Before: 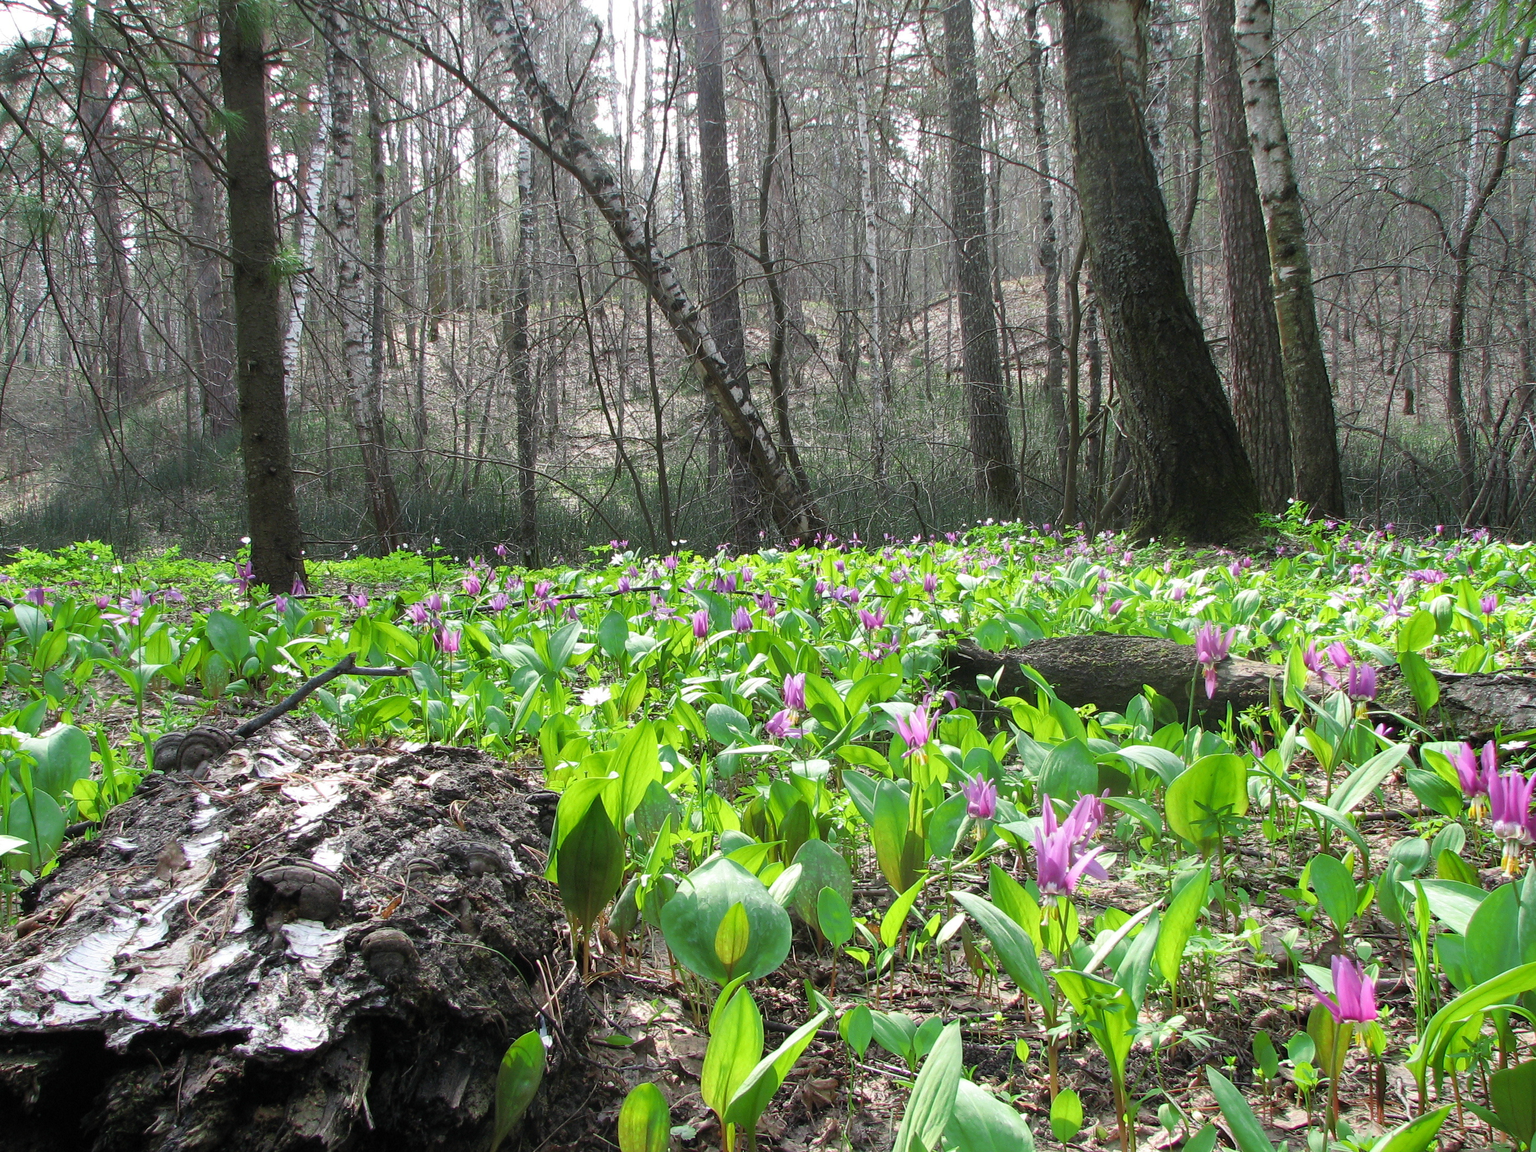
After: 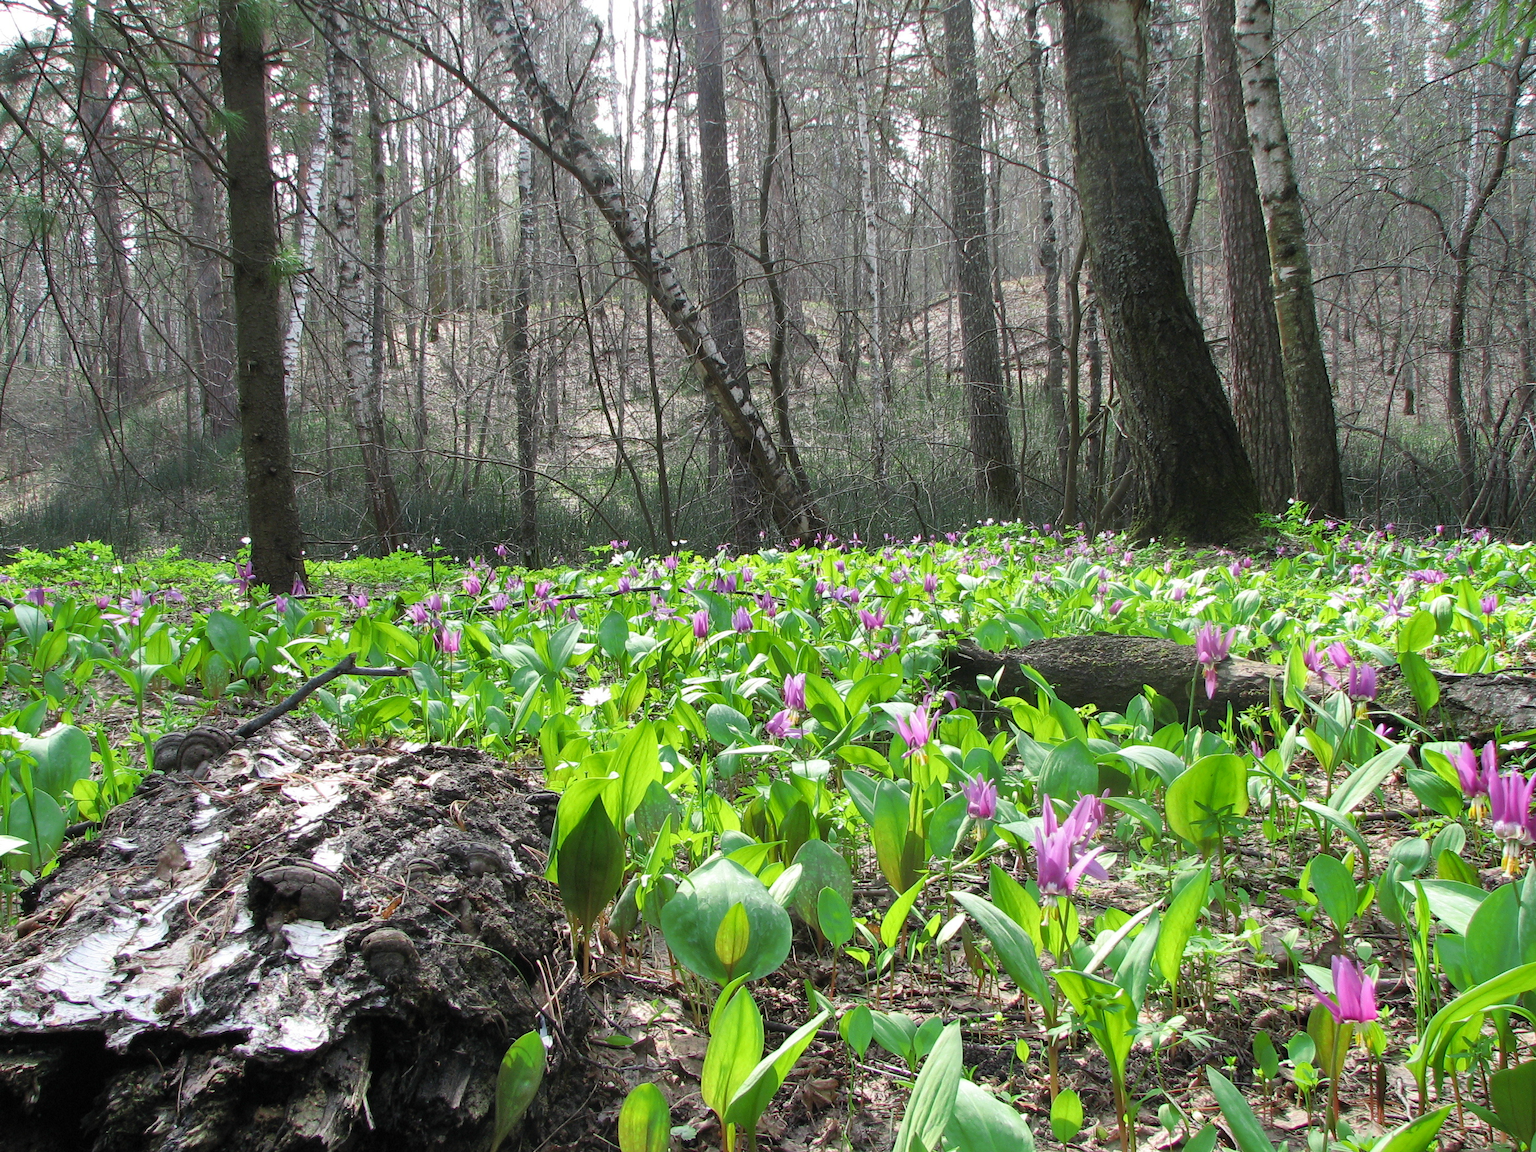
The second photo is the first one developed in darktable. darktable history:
shadows and highlights: radius 262.87, soften with gaussian
